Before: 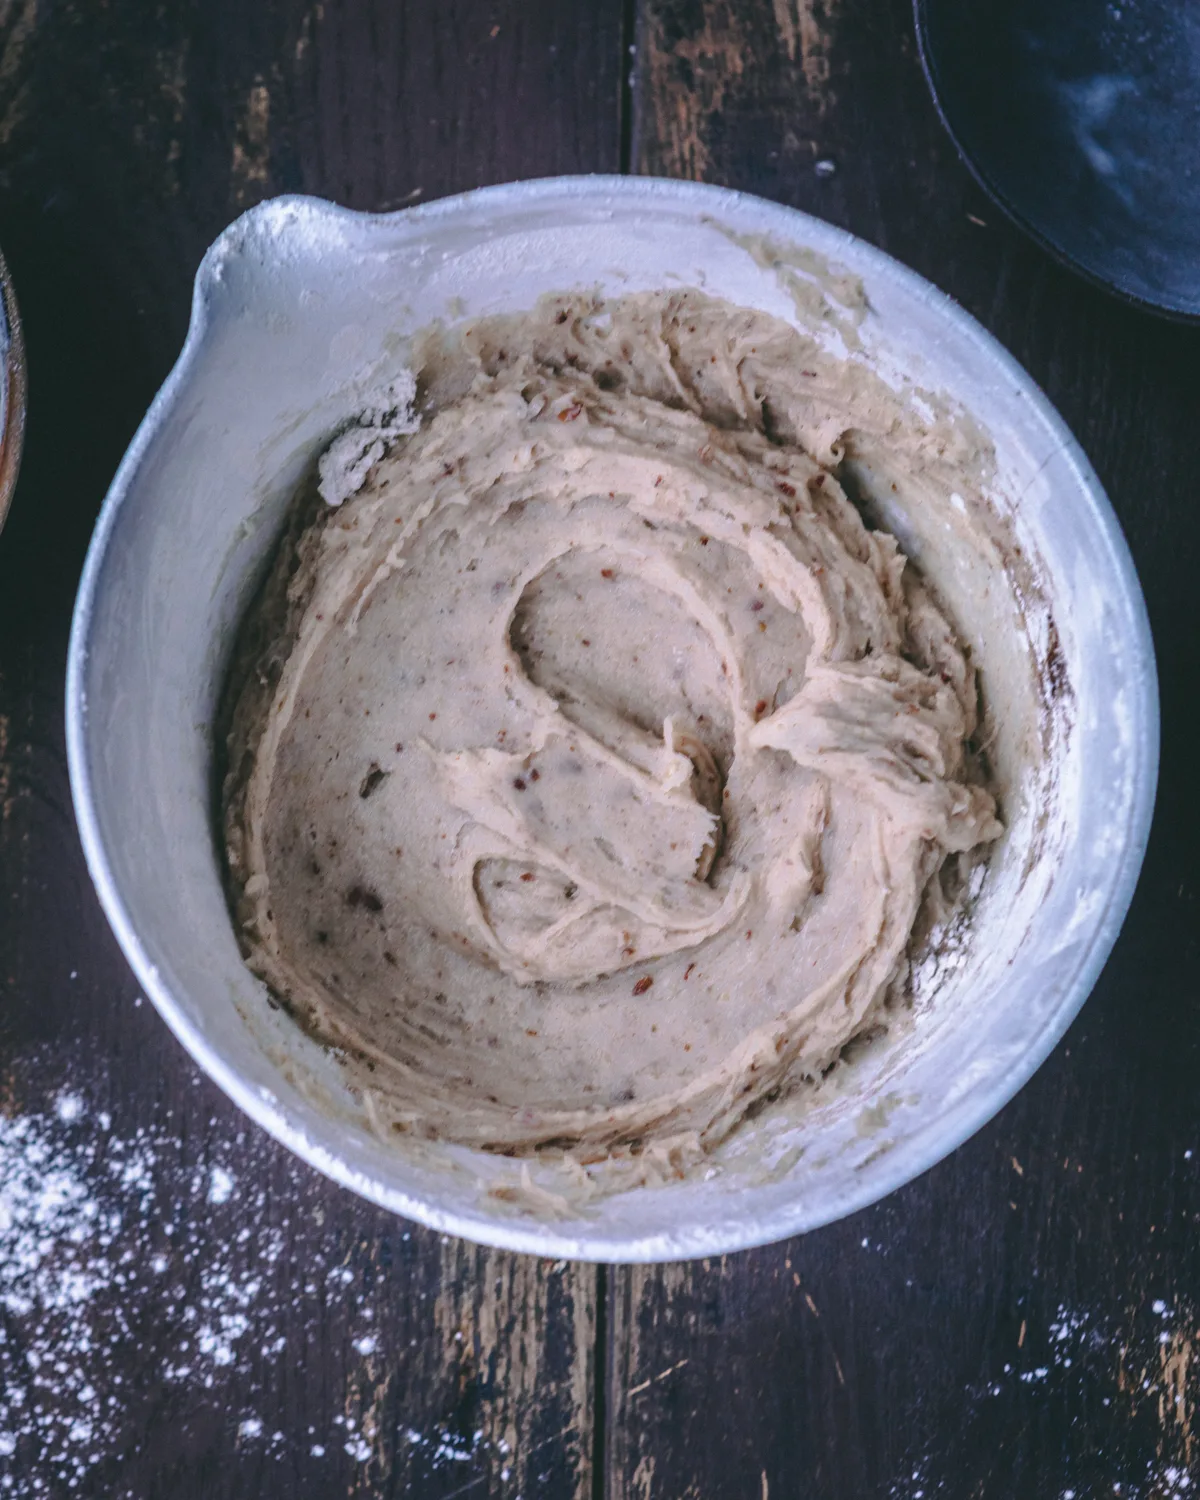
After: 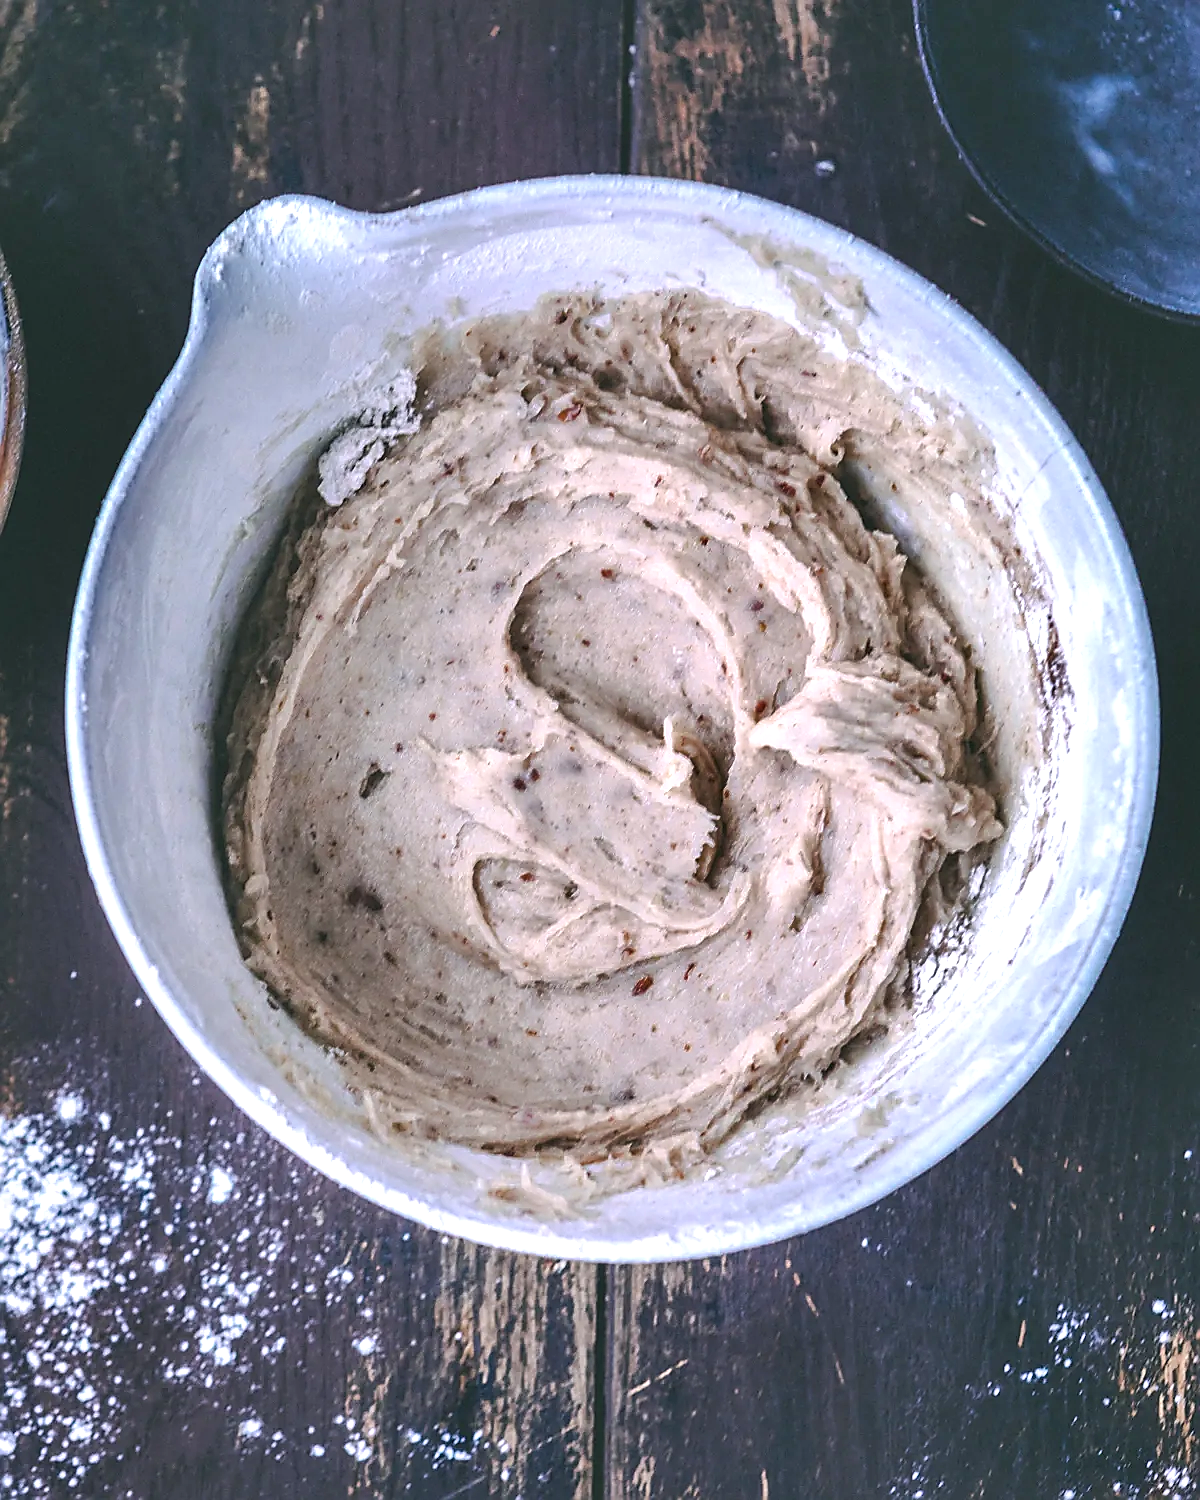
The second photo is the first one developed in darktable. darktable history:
exposure: exposure 0.661 EV, compensate highlight preservation false
sharpen: radius 1.4, amount 1.25, threshold 0.7
shadows and highlights: white point adjustment 1, soften with gaussian
